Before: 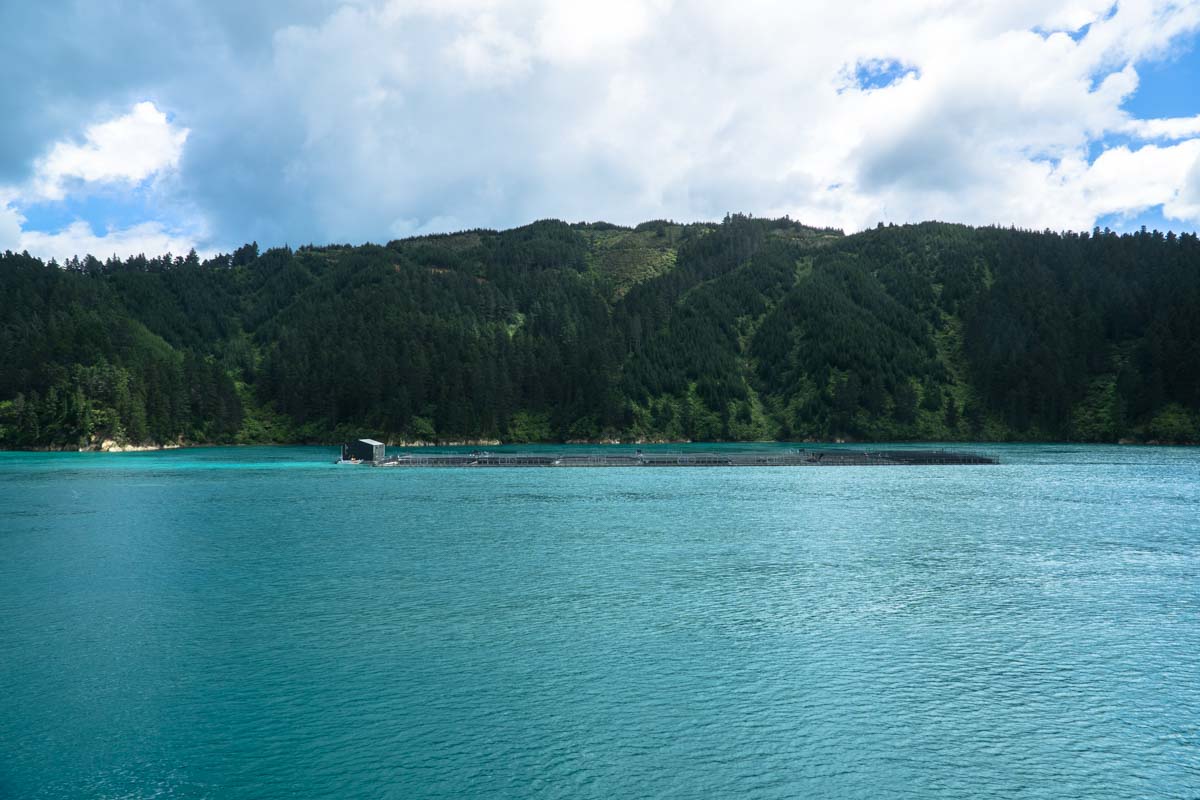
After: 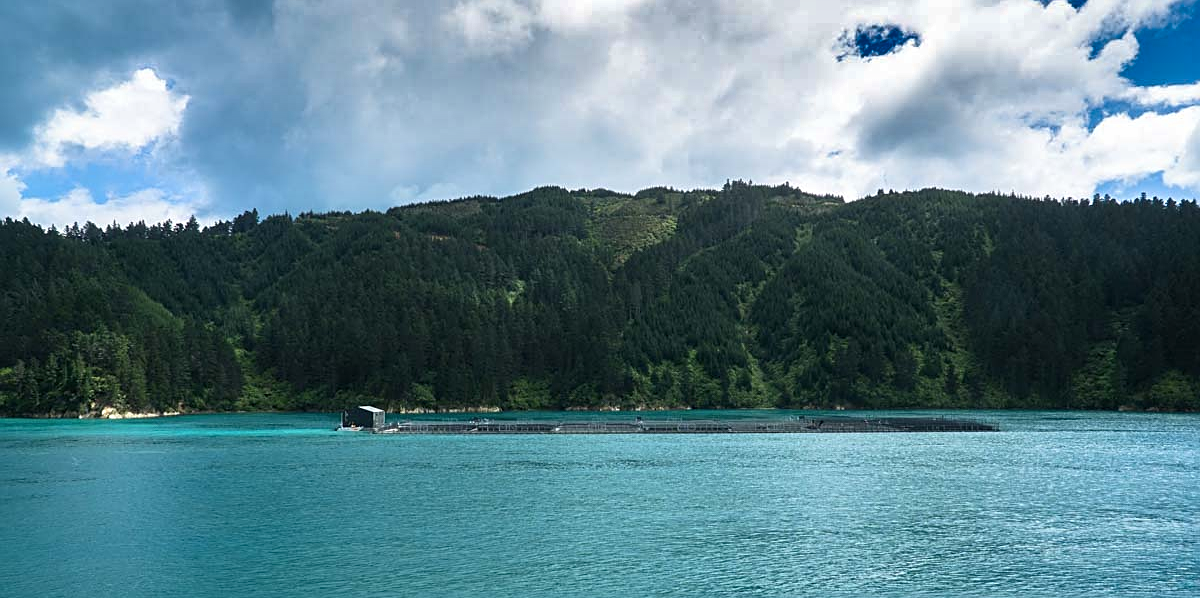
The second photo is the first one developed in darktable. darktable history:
shadows and highlights: shadows 24.47, highlights -78.16, soften with gaussian
crop: top 4.181%, bottom 20.961%
sharpen: on, module defaults
